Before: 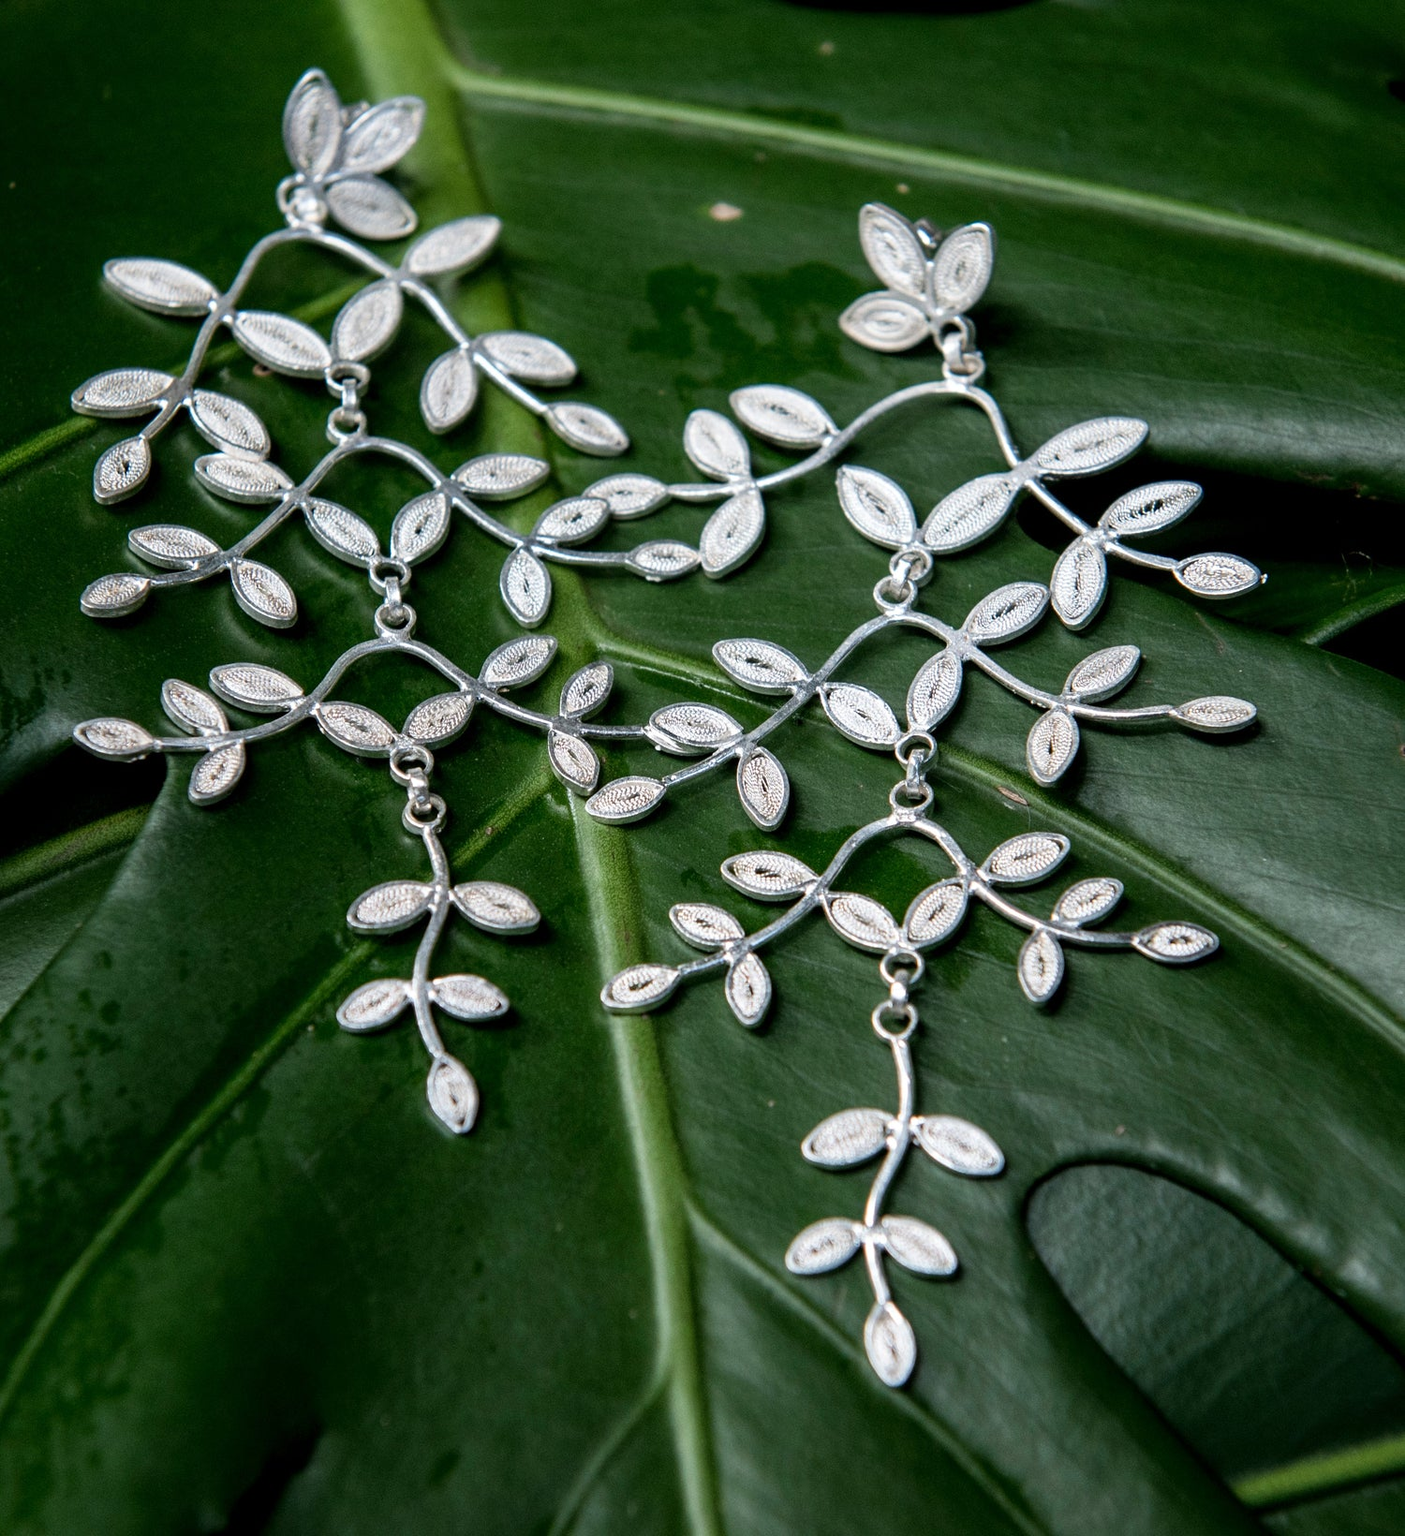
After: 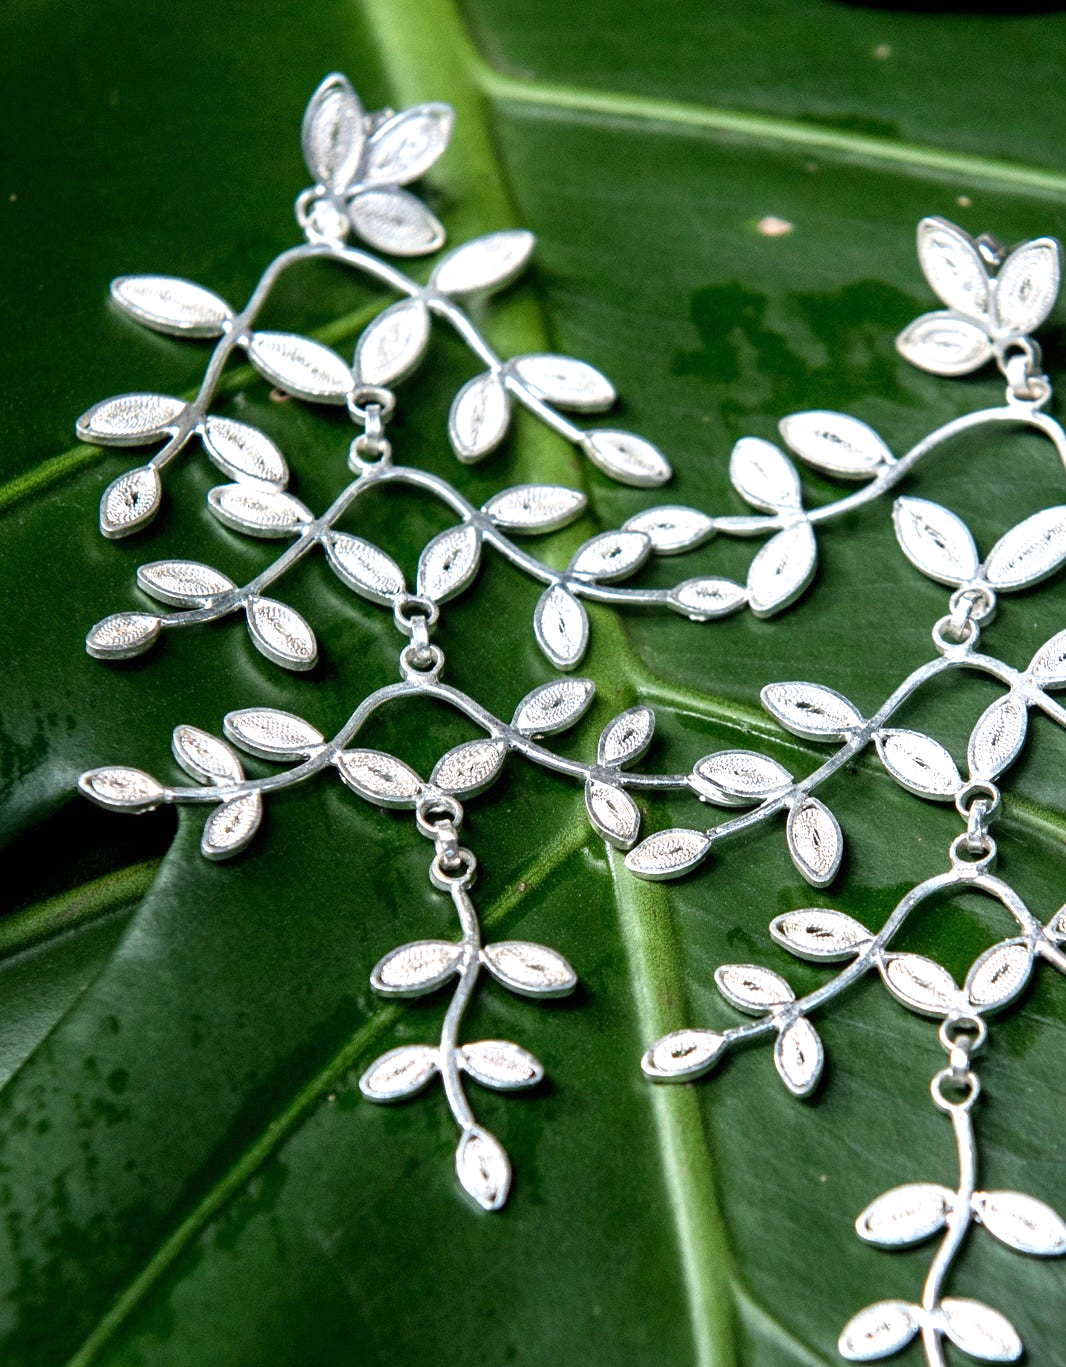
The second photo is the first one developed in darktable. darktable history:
crop: right 28.885%, bottom 16.626%
exposure: black level correction 0, exposure 0.7 EV, compensate exposure bias true, compensate highlight preservation false
